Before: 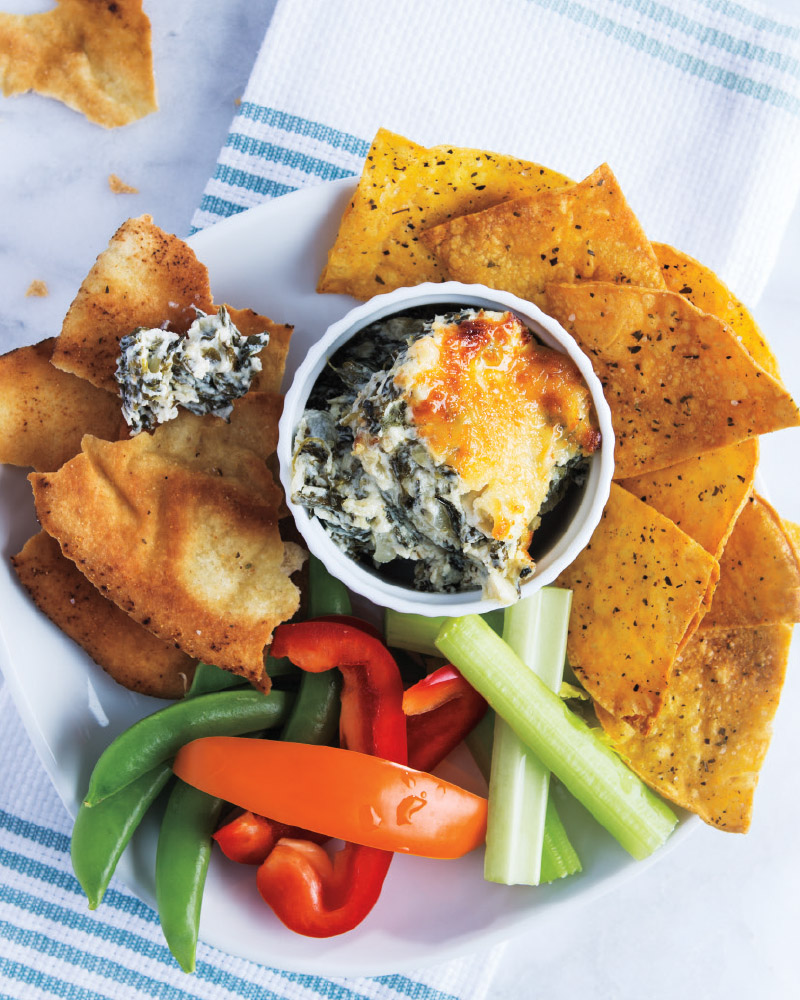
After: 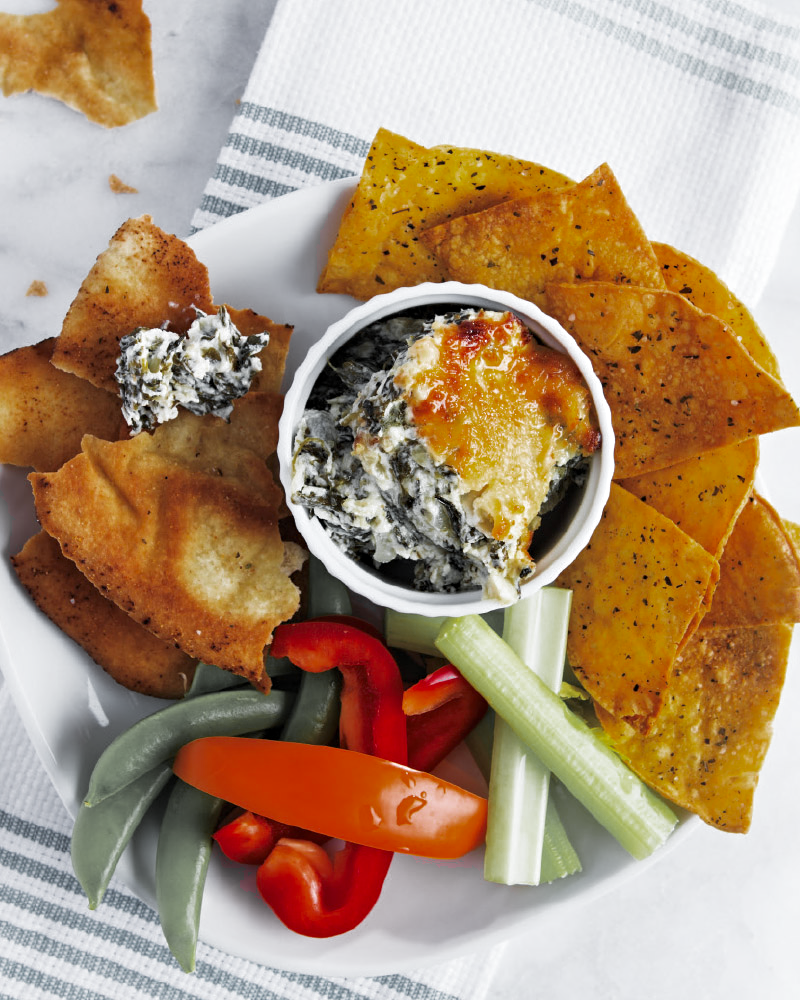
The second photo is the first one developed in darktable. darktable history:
color zones: curves: ch0 [(0.004, 0.388) (0.125, 0.392) (0.25, 0.404) (0.375, 0.5) (0.5, 0.5) (0.625, 0.5) (0.75, 0.5) (0.875, 0.5)]; ch1 [(0, 0.5) (0.125, 0.5) (0.25, 0.5) (0.375, 0.124) (0.524, 0.124) (0.645, 0.128) (0.789, 0.132) (0.914, 0.096) (0.998, 0.068)]
contrast equalizer: y [[0.5, 0.504, 0.515, 0.527, 0.535, 0.534], [0.5 ×6], [0.491, 0.387, 0.179, 0.068, 0.068, 0.068], [0 ×5, 0.023], [0 ×6]]
